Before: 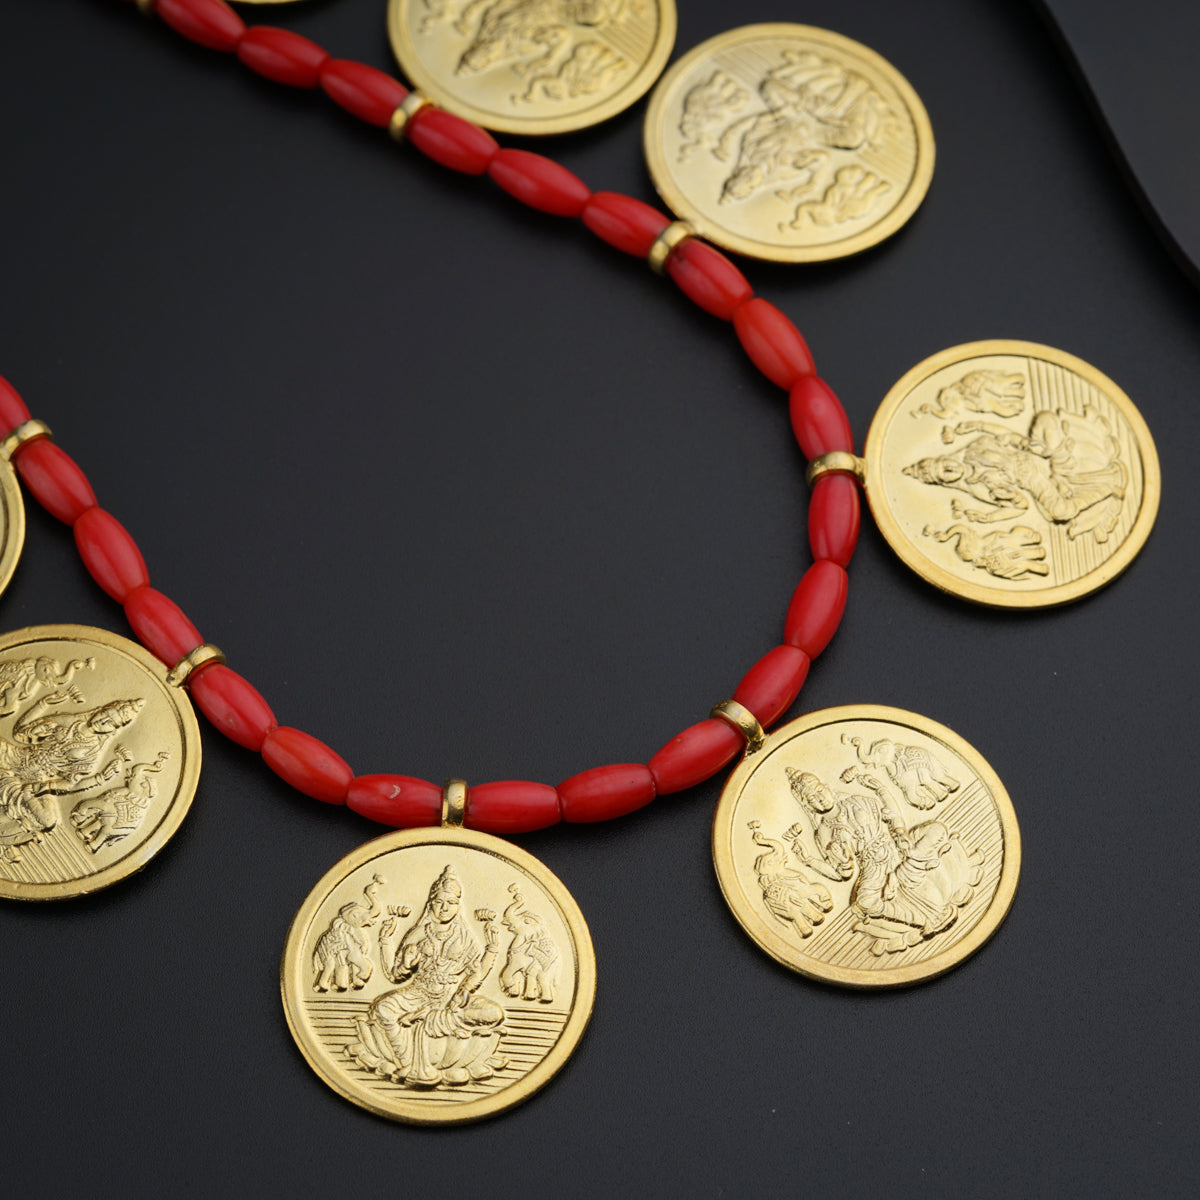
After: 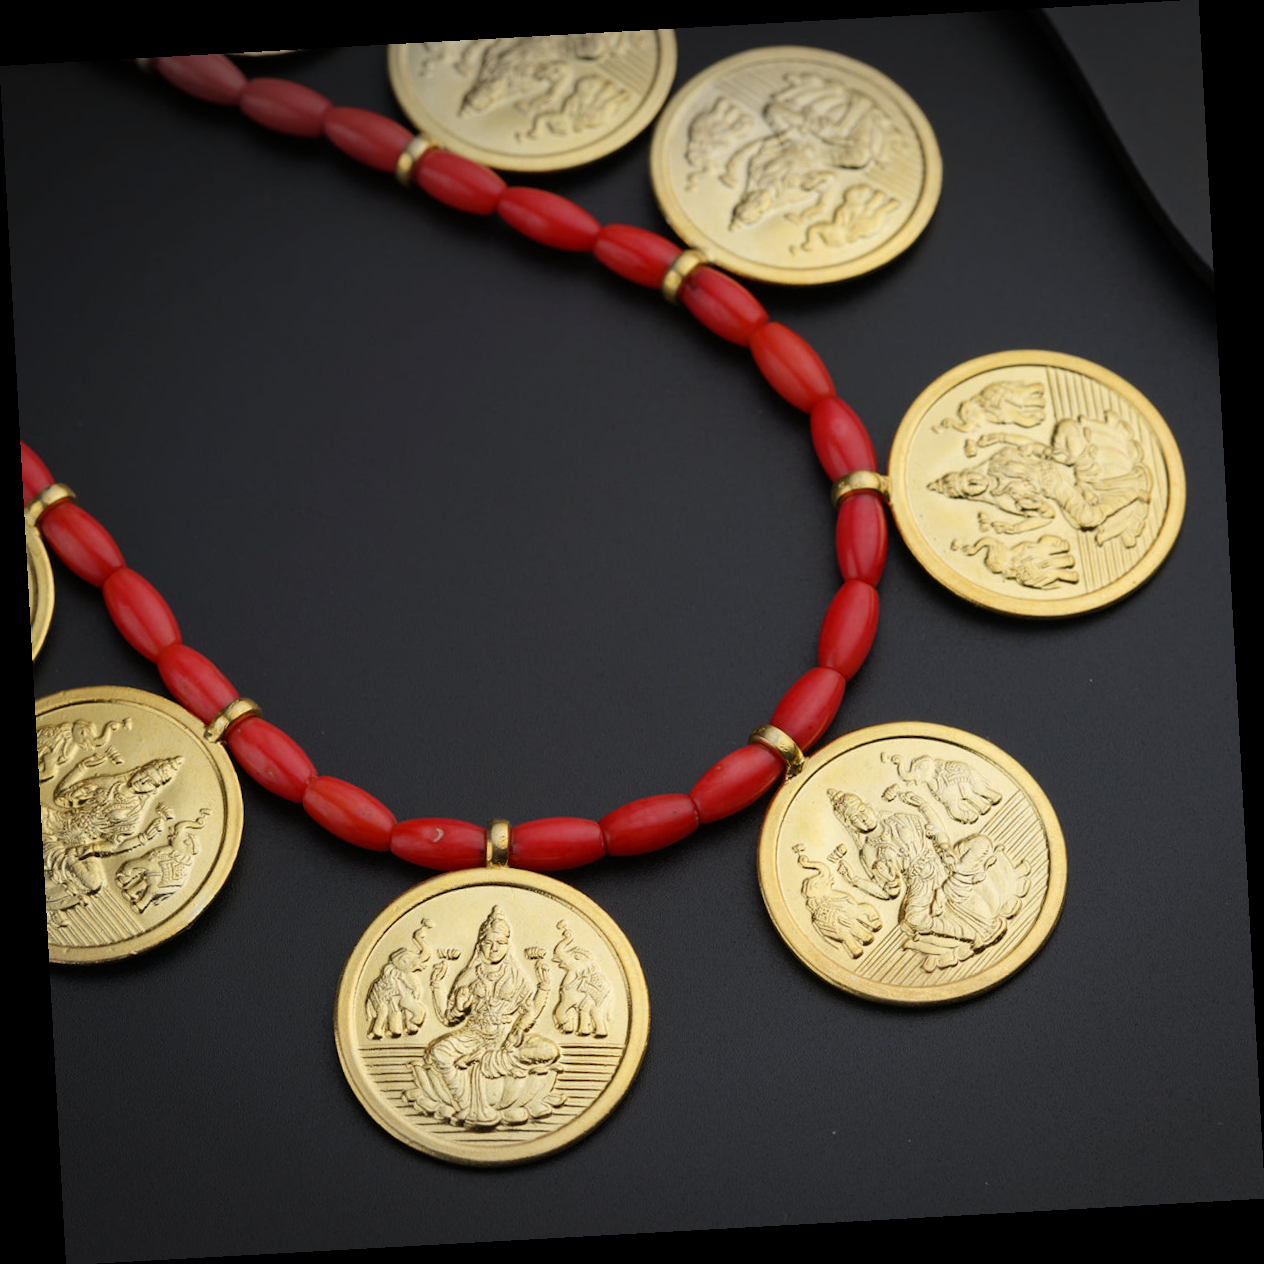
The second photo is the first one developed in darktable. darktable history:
vignetting: fall-off start 100%, brightness -0.282, width/height ratio 1.31
rotate and perspective: rotation -3.18°, automatic cropping off
